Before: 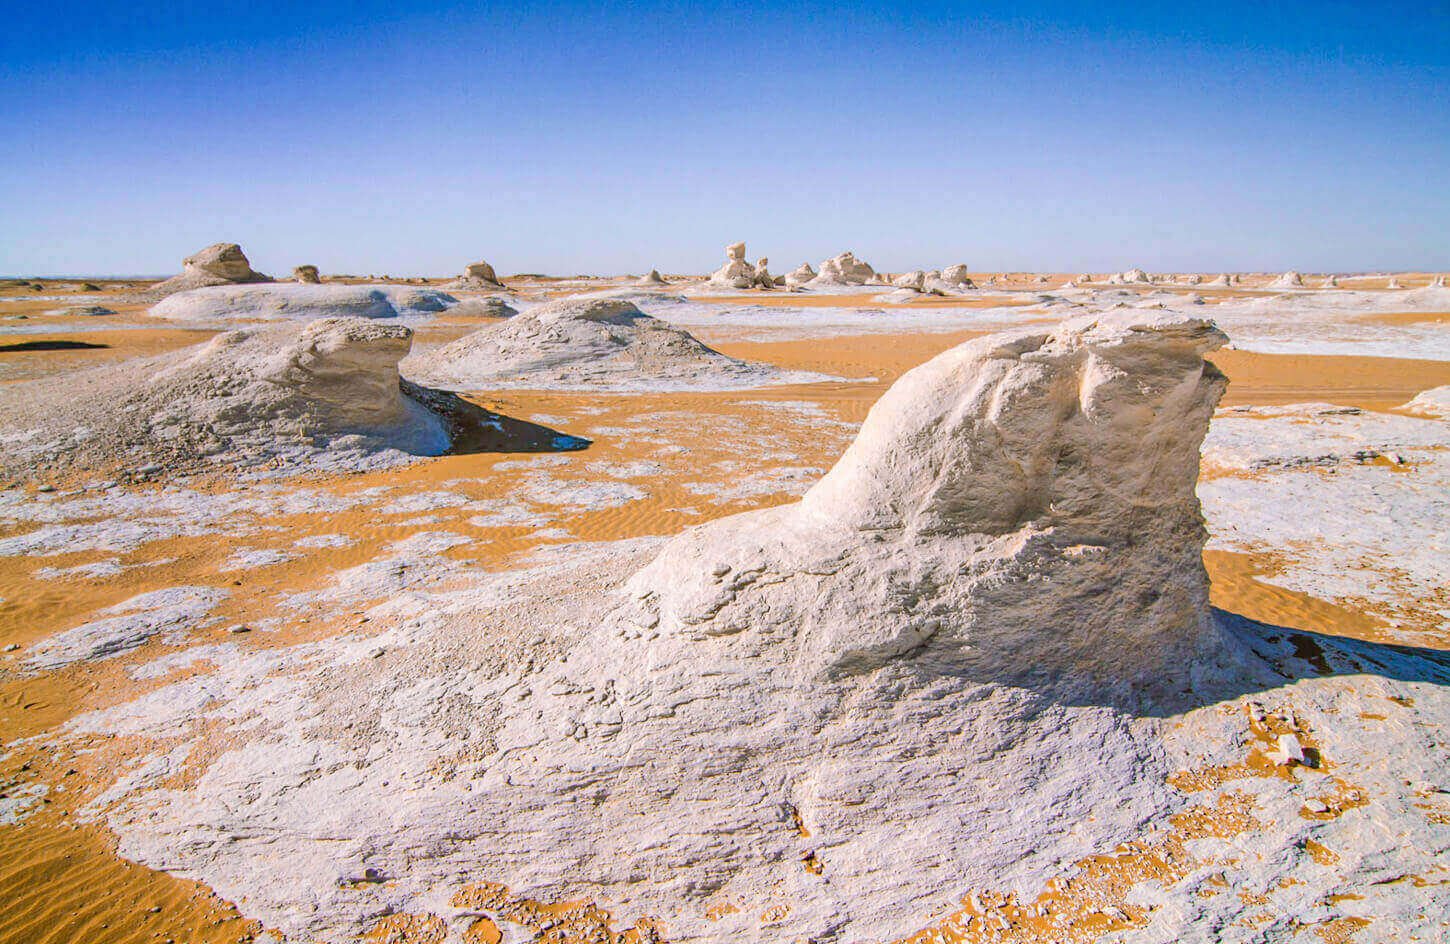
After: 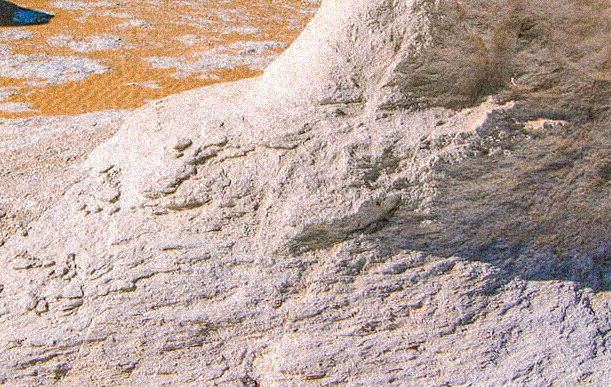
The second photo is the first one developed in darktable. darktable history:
crop: left 37.221%, top 45.169%, right 20.63%, bottom 13.777%
grain: coarseness 46.9 ISO, strength 50.21%, mid-tones bias 0%
